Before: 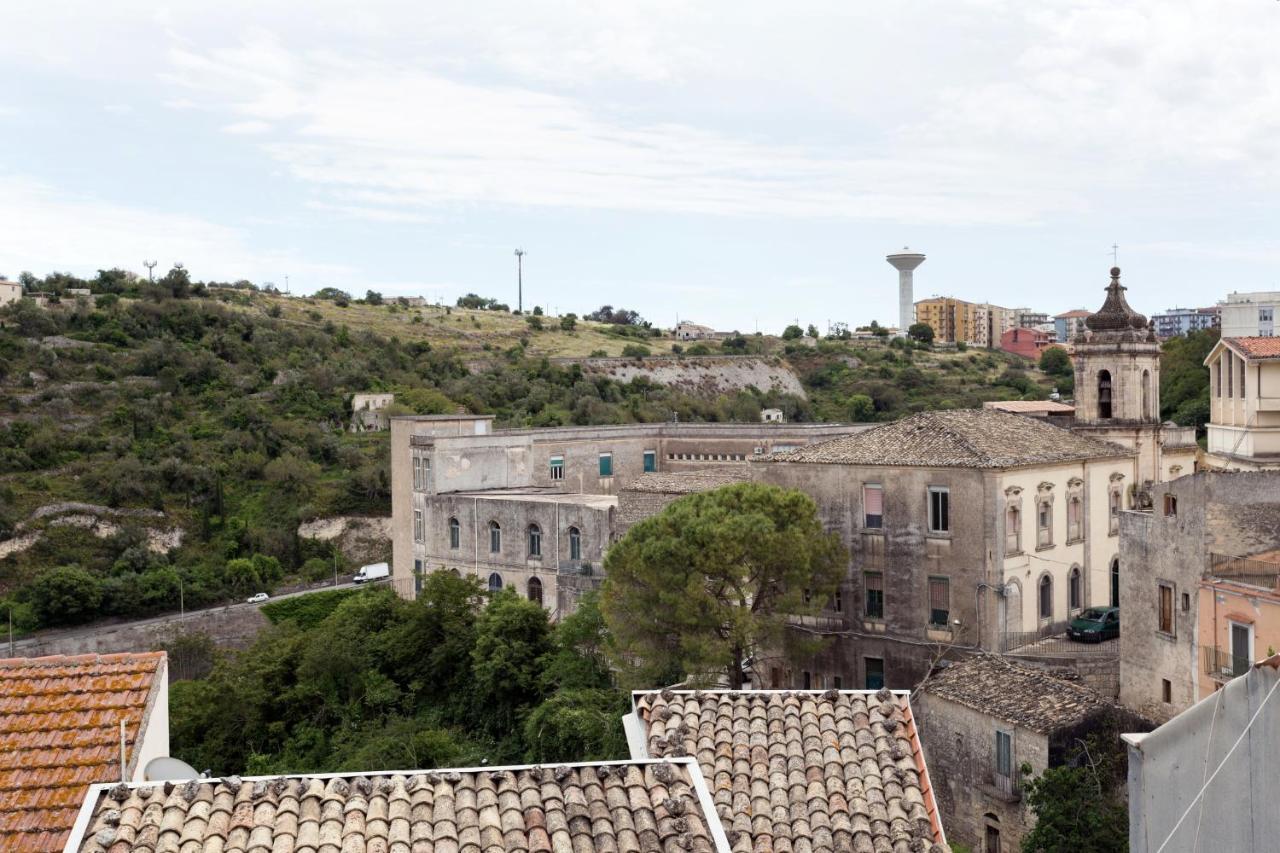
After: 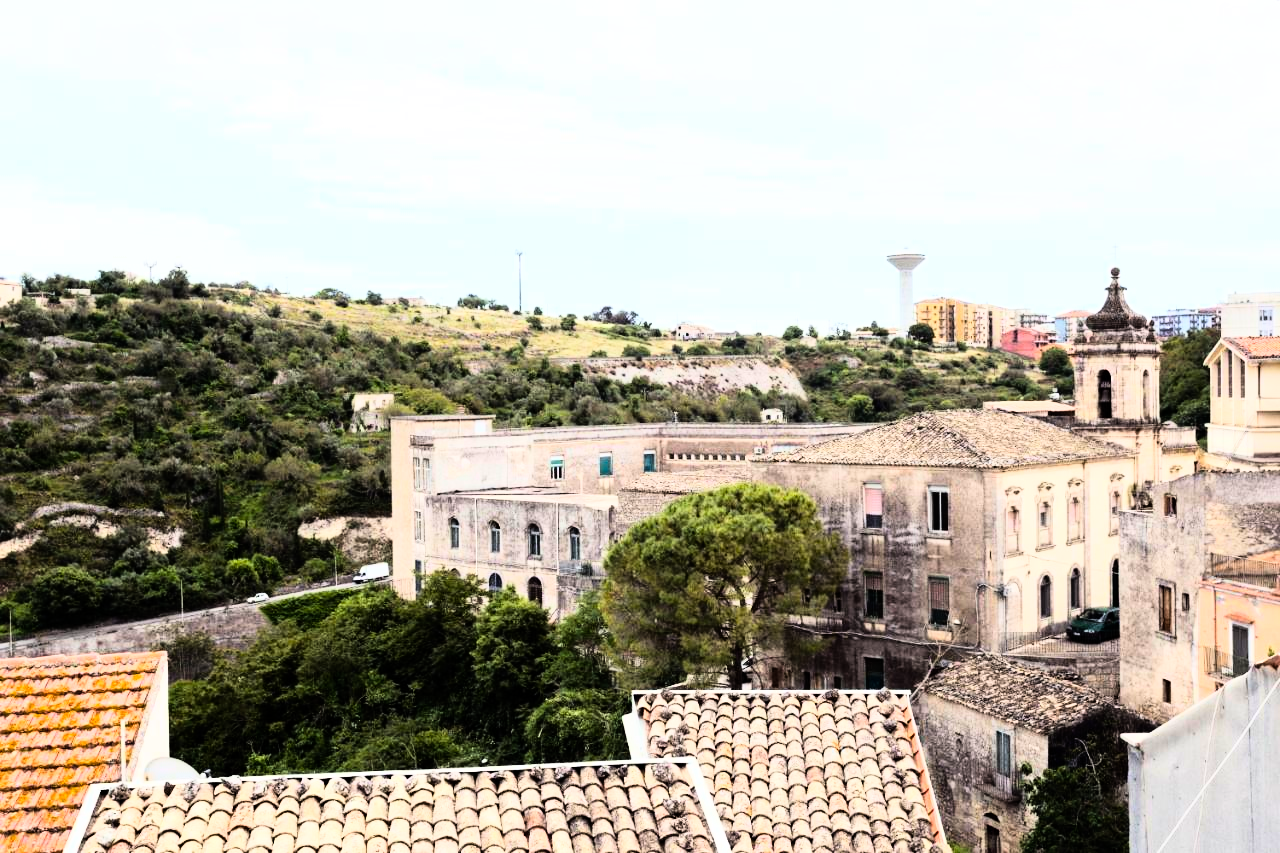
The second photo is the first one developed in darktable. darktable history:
color balance rgb: linear chroma grading › global chroma 6.48%, perceptual saturation grading › global saturation 12.96%, global vibrance 6.02%
rgb curve: curves: ch0 [(0, 0) (0.21, 0.15) (0.24, 0.21) (0.5, 0.75) (0.75, 0.96) (0.89, 0.99) (1, 1)]; ch1 [(0, 0.02) (0.21, 0.13) (0.25, 0.2) (0.5, 0.67) (0.75, 0.9) (0.89, 0.97) (1, 1)]; ch2 [(0, 0.02) (0.21, 0.13) (0.25, 0.2) (0.5, 0.67) (0.75, 0.9) (0.89, 0.97) (1, 1)], compensate middle gray true
tone equalizer: on, module defaults
